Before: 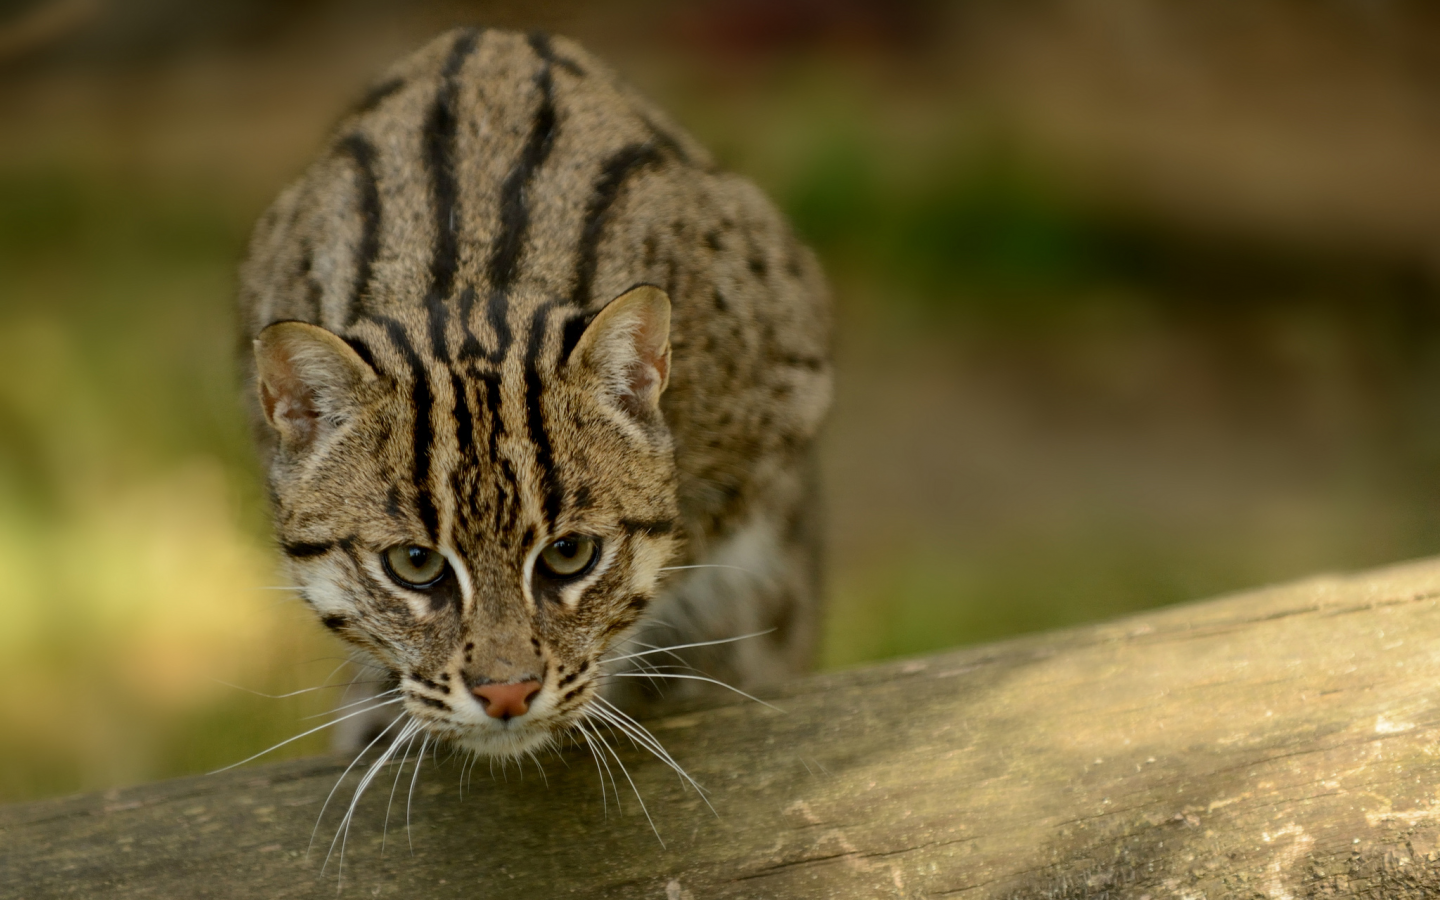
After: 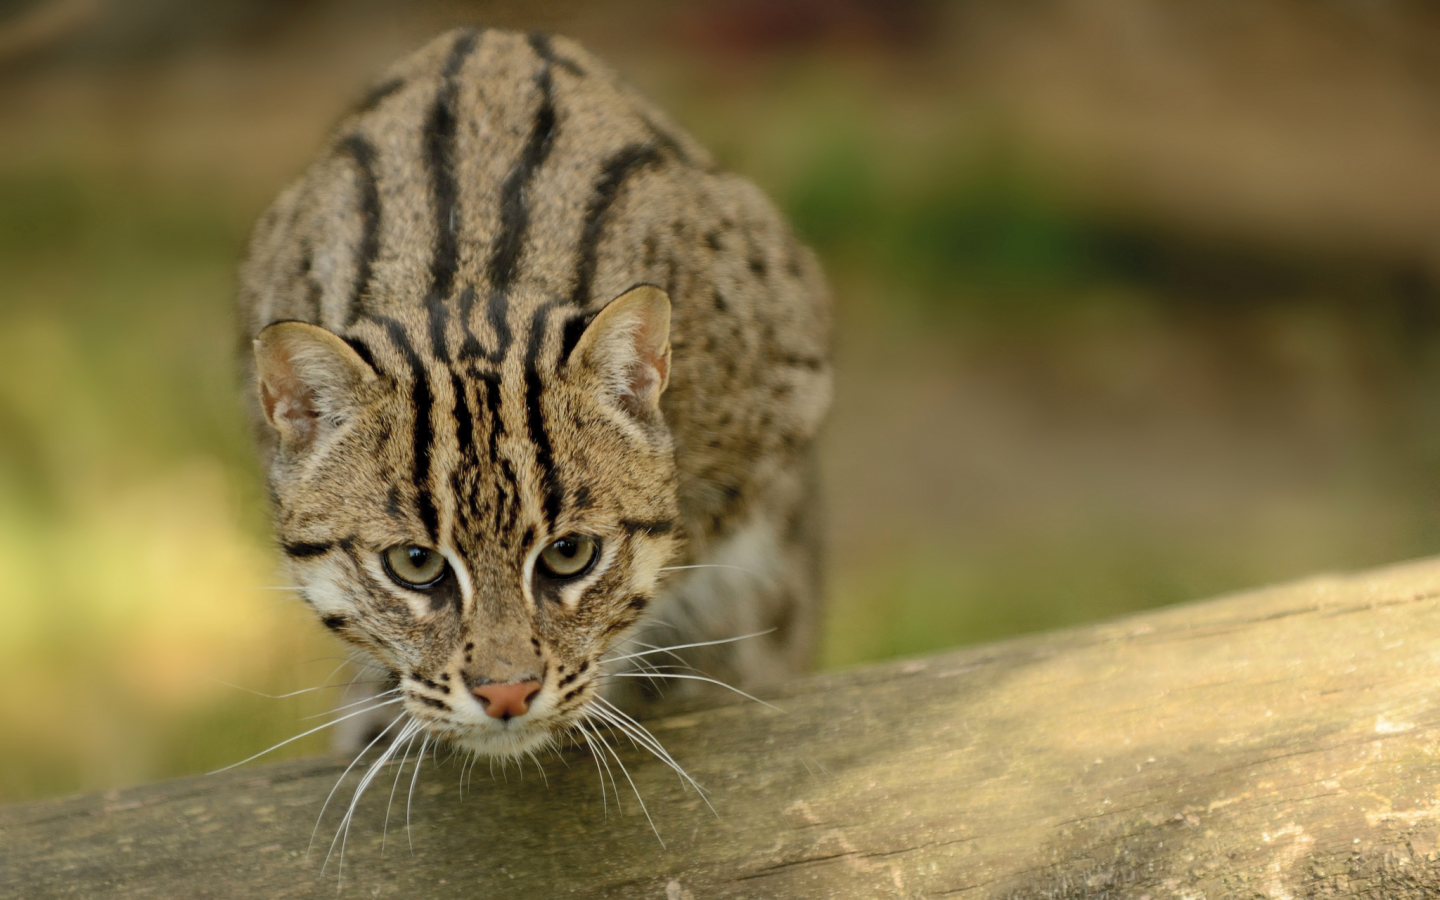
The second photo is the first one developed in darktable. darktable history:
contrast brightness saturation: brightness 0.143
